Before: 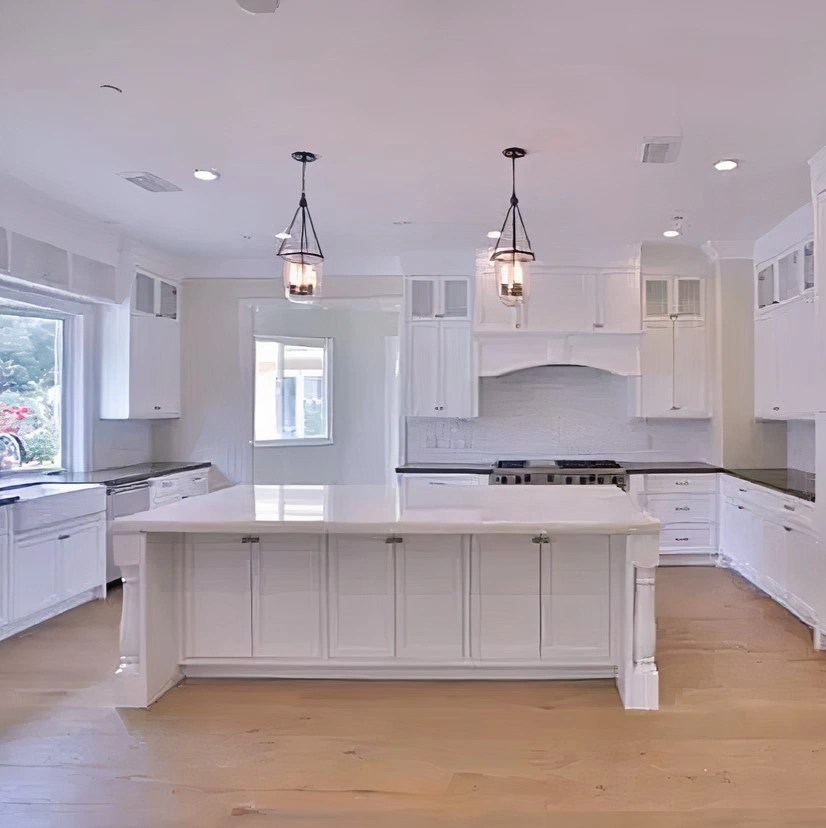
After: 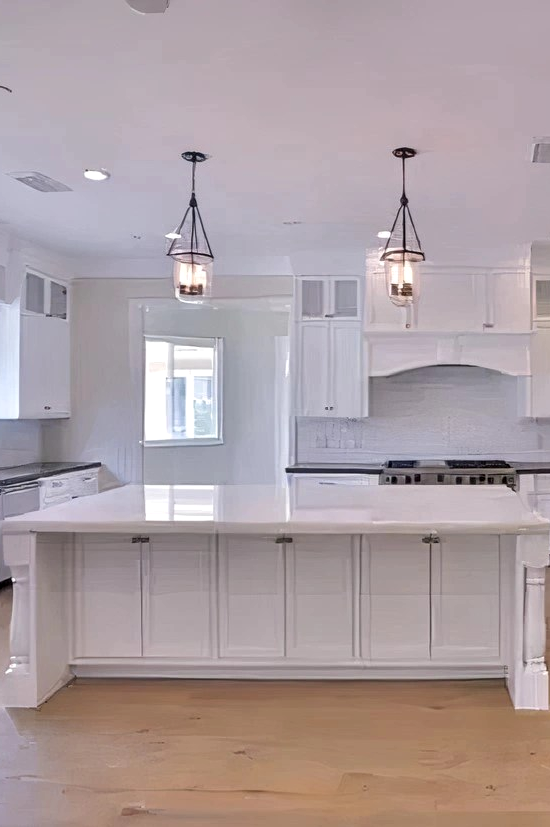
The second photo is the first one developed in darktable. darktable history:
local contrast: on, module defaults
crop and rotate: left 13.409%, right 19.924%
